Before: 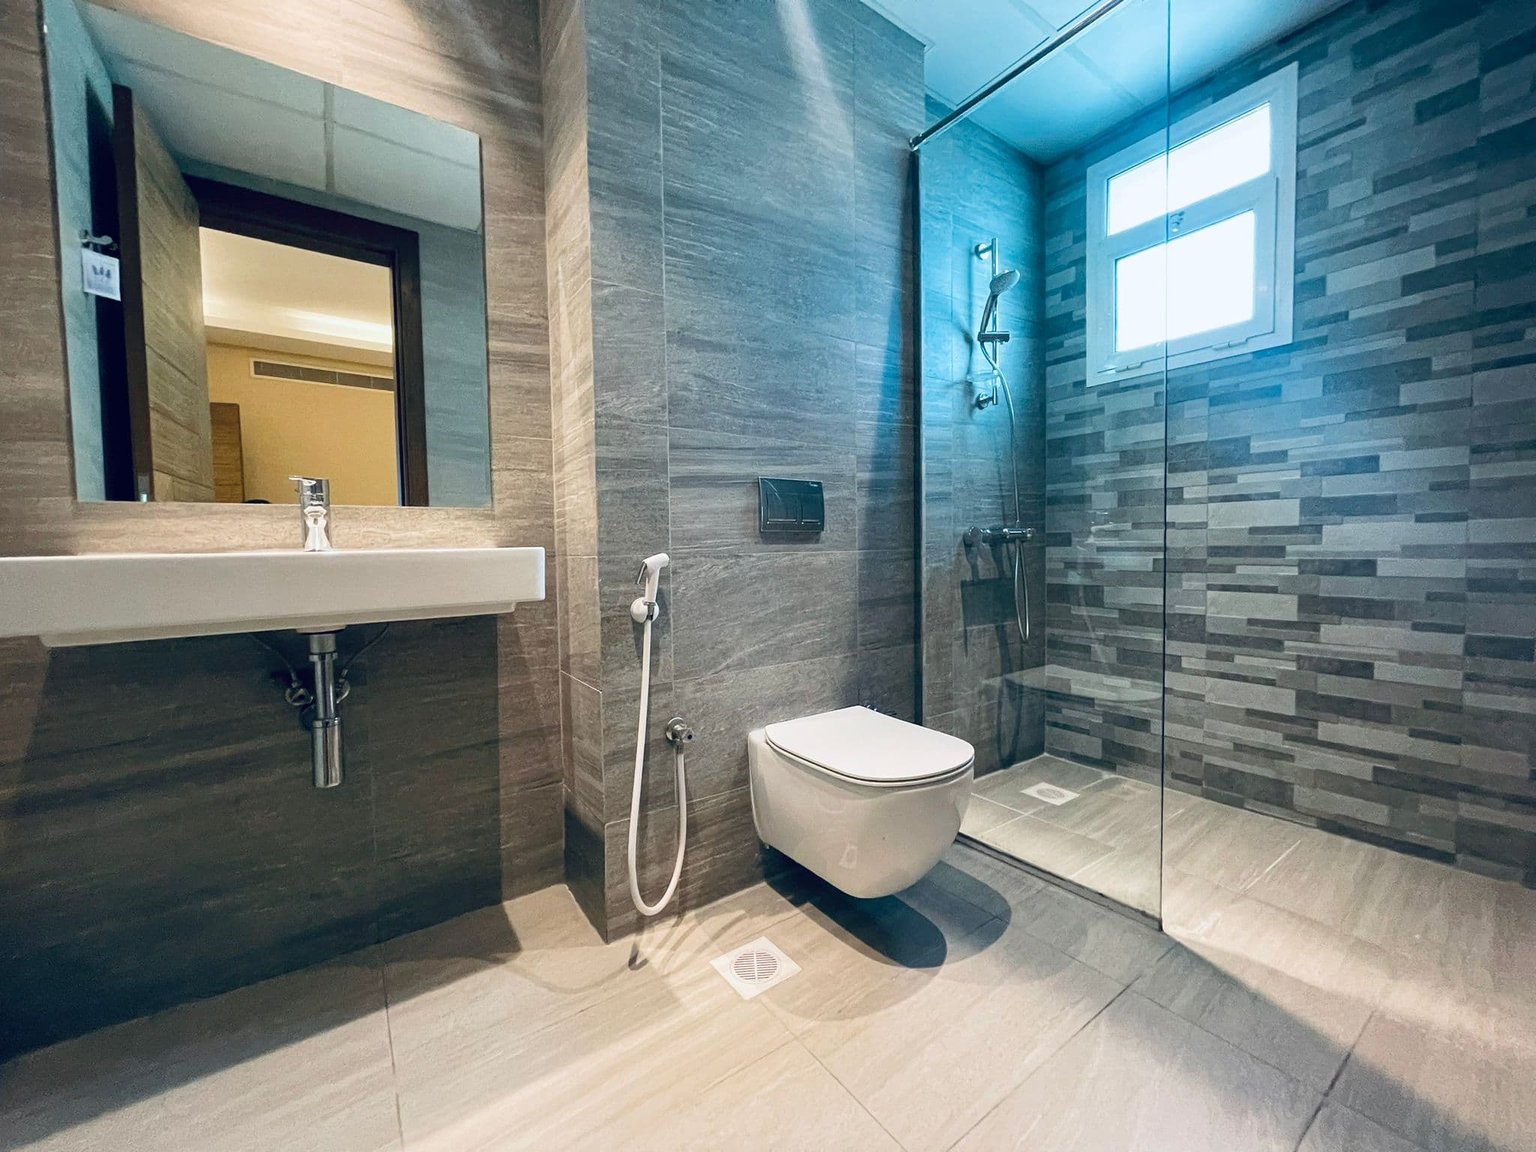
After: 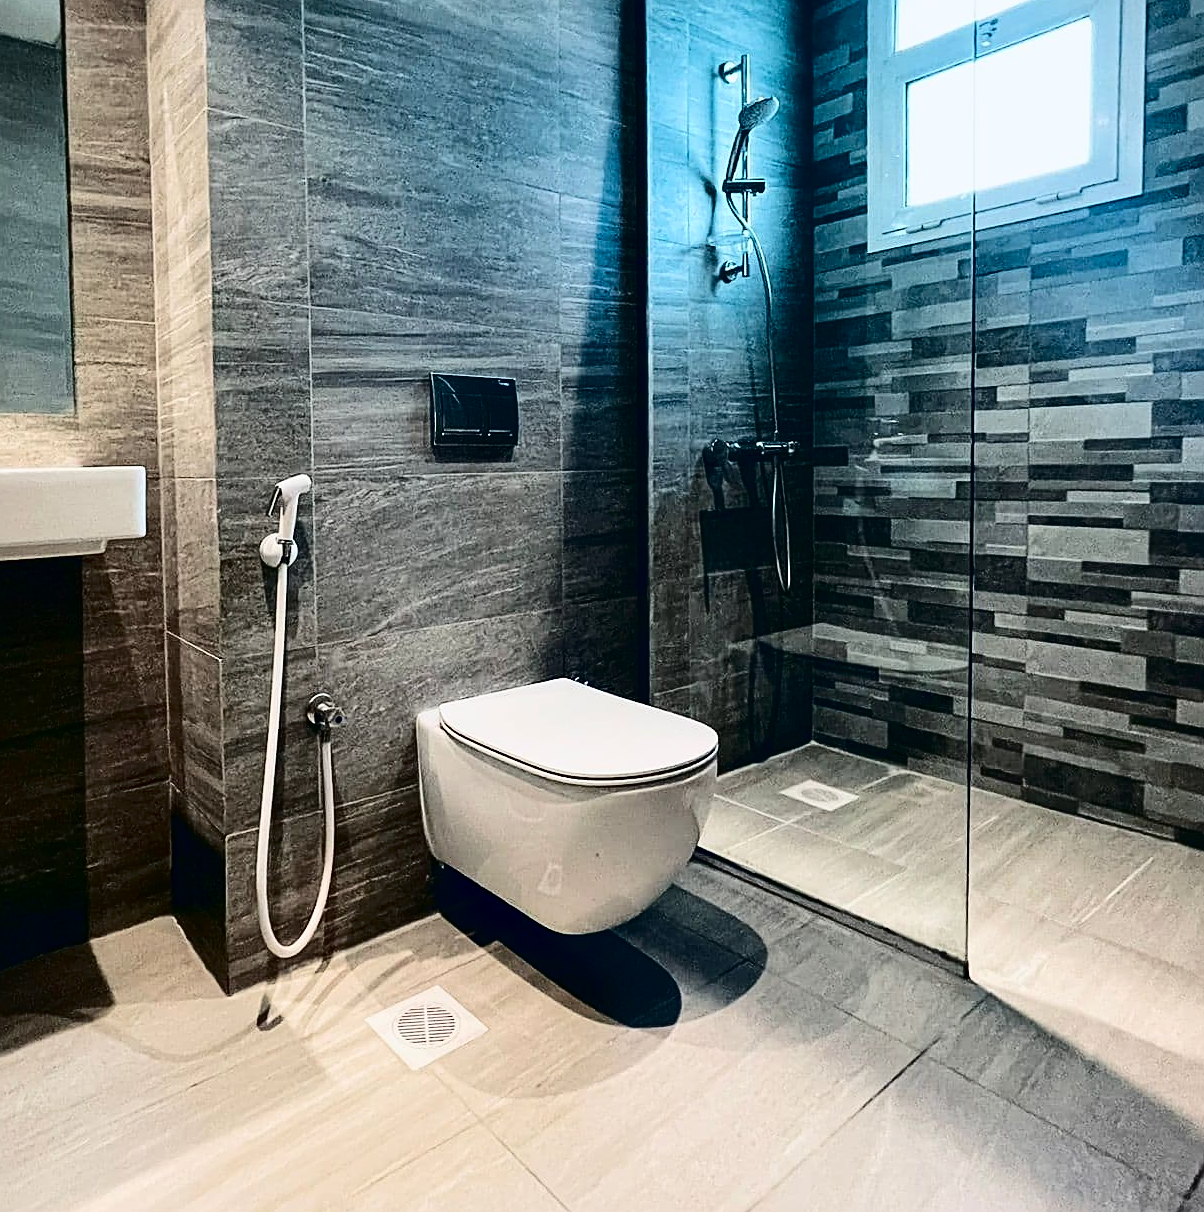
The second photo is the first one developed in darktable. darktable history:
tone equalizer: -7 EV 0.215 EV, -6 EV 0.11 EV, -5 EV 0.095 EV, -4 EV 0.025 EV, -2 EV -0.022 EV, -1 EV -0.054 EV, +0 EV -0.081 EV, edges refinement/feathering 500, mask exposure compensation -1.57 EV, preserve details no
crop and rotate: left 28.378%, top 17.159%, right 12.797%, bottom 3.927%
sharpen: on, module defaults
contrast brightness saturation: contrast 0.189, brightness -0.236, saturation 0.112
exposure: compensate highlight preservation false
tone curve: curves: ch0 [(0, 0) (0.003, 0) (0.011, 0.001) (0.025, 0.003) (0.044, 0.005) (0.069, 0.012) (0.1, 0.023) (0.136, 0.039) (0.177, 0.088) (0.224, 0.15) (0.277, 0.239) (0.335, 0.334) (0.399, 0.43) (0.468, 0.526) (0.543, 0.621) (0.623, 0.711) (0.709, 0.791) (0.801, 0.87) (0.898, 0.949) (1, 1)], color space Lab, independent channels, preserve colors none
color balance rgb: linear chroma grading › shadows -6.96%, linear chroma grading › highlights -6.67%, linear chroma grading › global chroma -10.49%, linear chroma grading › mid-tones -8.05%, perceptual saturation grading › global saturation 0.106%, perceptual brilliance grading › global brilliance 2.459%, perceptual brilliance grading › highlights -3.959%, global vibrance 20%
